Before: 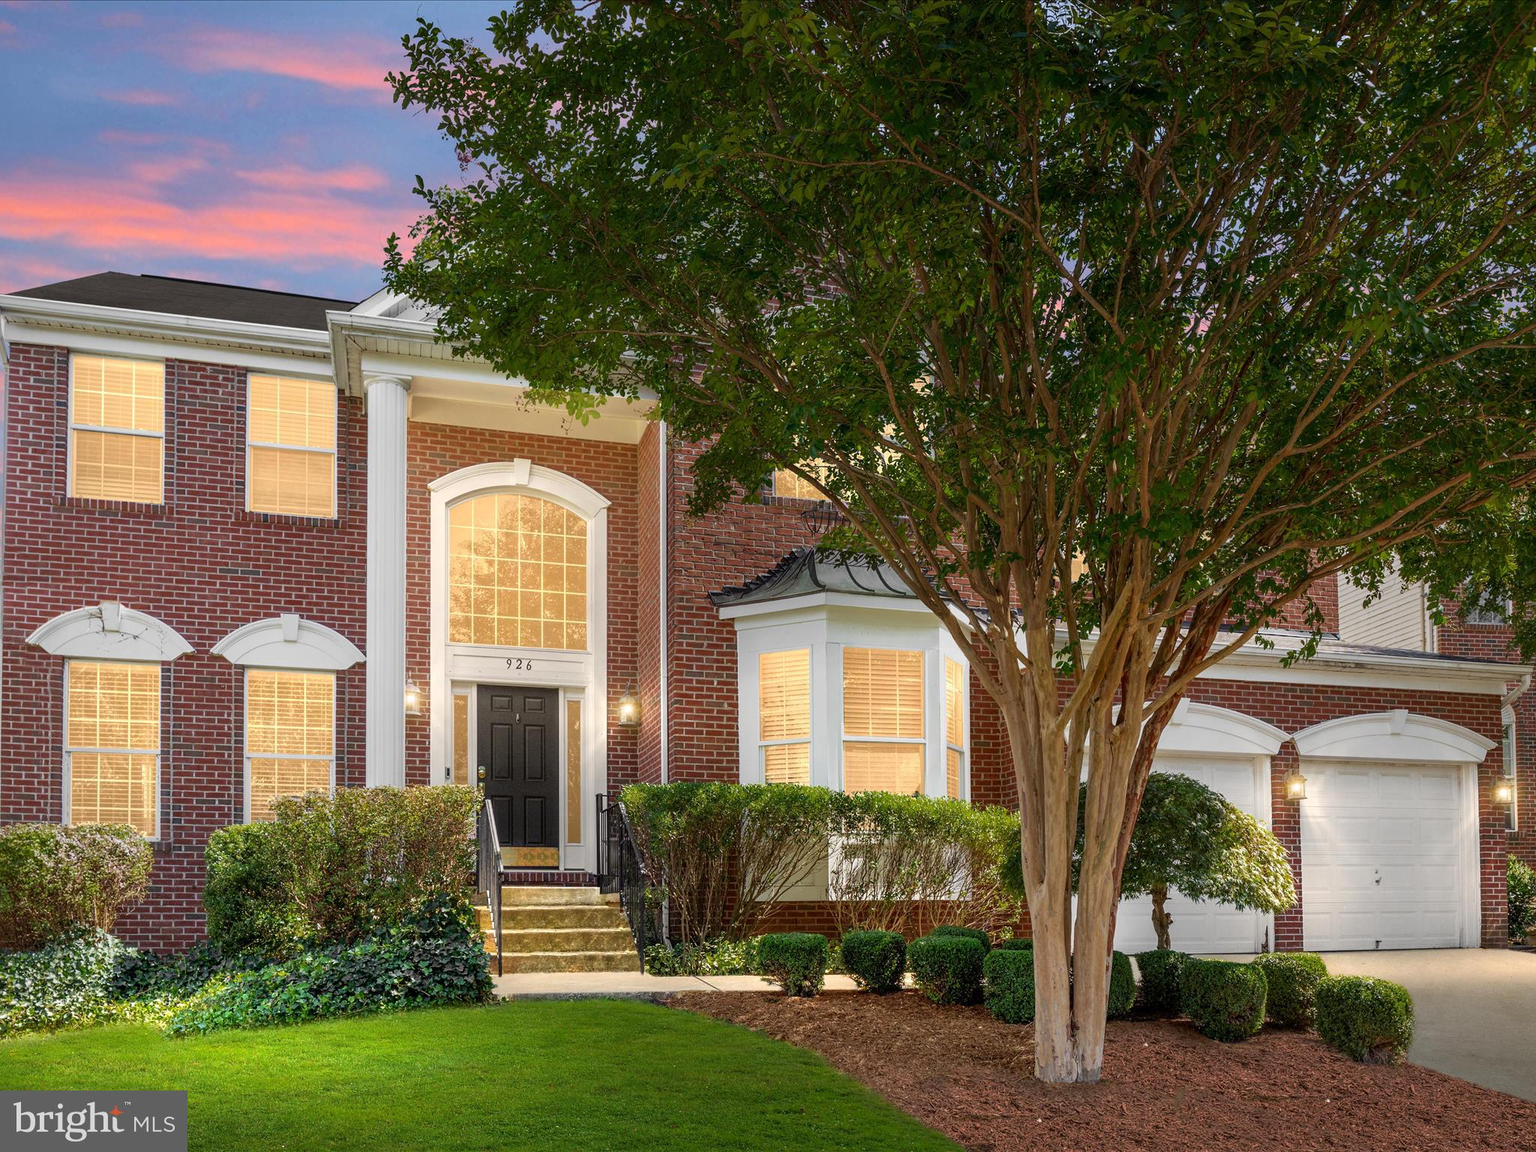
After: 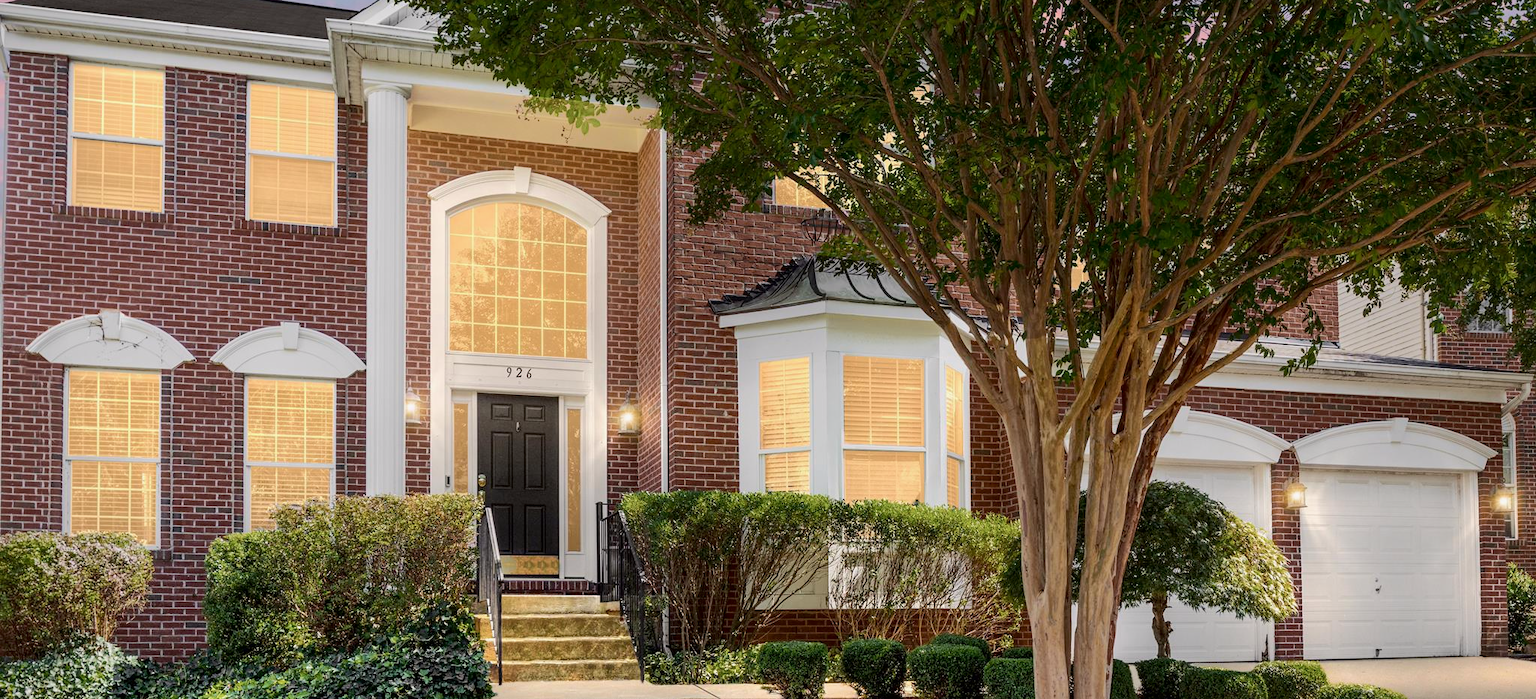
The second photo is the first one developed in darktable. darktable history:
crop and rotate: top 25.357%, bottom 13.942%
tone curve: curves: ch0 [(0, 0) (0.052, 0.018) (0.236, 0.207) (0.41, 0.417) (0.485, 0.518) (0.54, 0.584) (0.625, 0.666) (0.845, 0.828) (0.994, 0.964)]; ch1 [(0, 0) (0.136, 0.146) (0.317, 0.34) (0.382, 0.408) (0.434, 0.441) (0.472, 0.479) (0.498, 0.501) (0.557, 0.558) (0.616, 0.59) (0.739, 0.7) (1, 1)]; ch2 [(0, 0) (0.352, 0.403) (0.447, 0.466) (0.482, 0.482) (0.528, 0.526) (0.586, 0.577) (0.618, 0.621) (0.785, 0.747) (1, 1)], color space Lab, independent channels, preserve colors none
